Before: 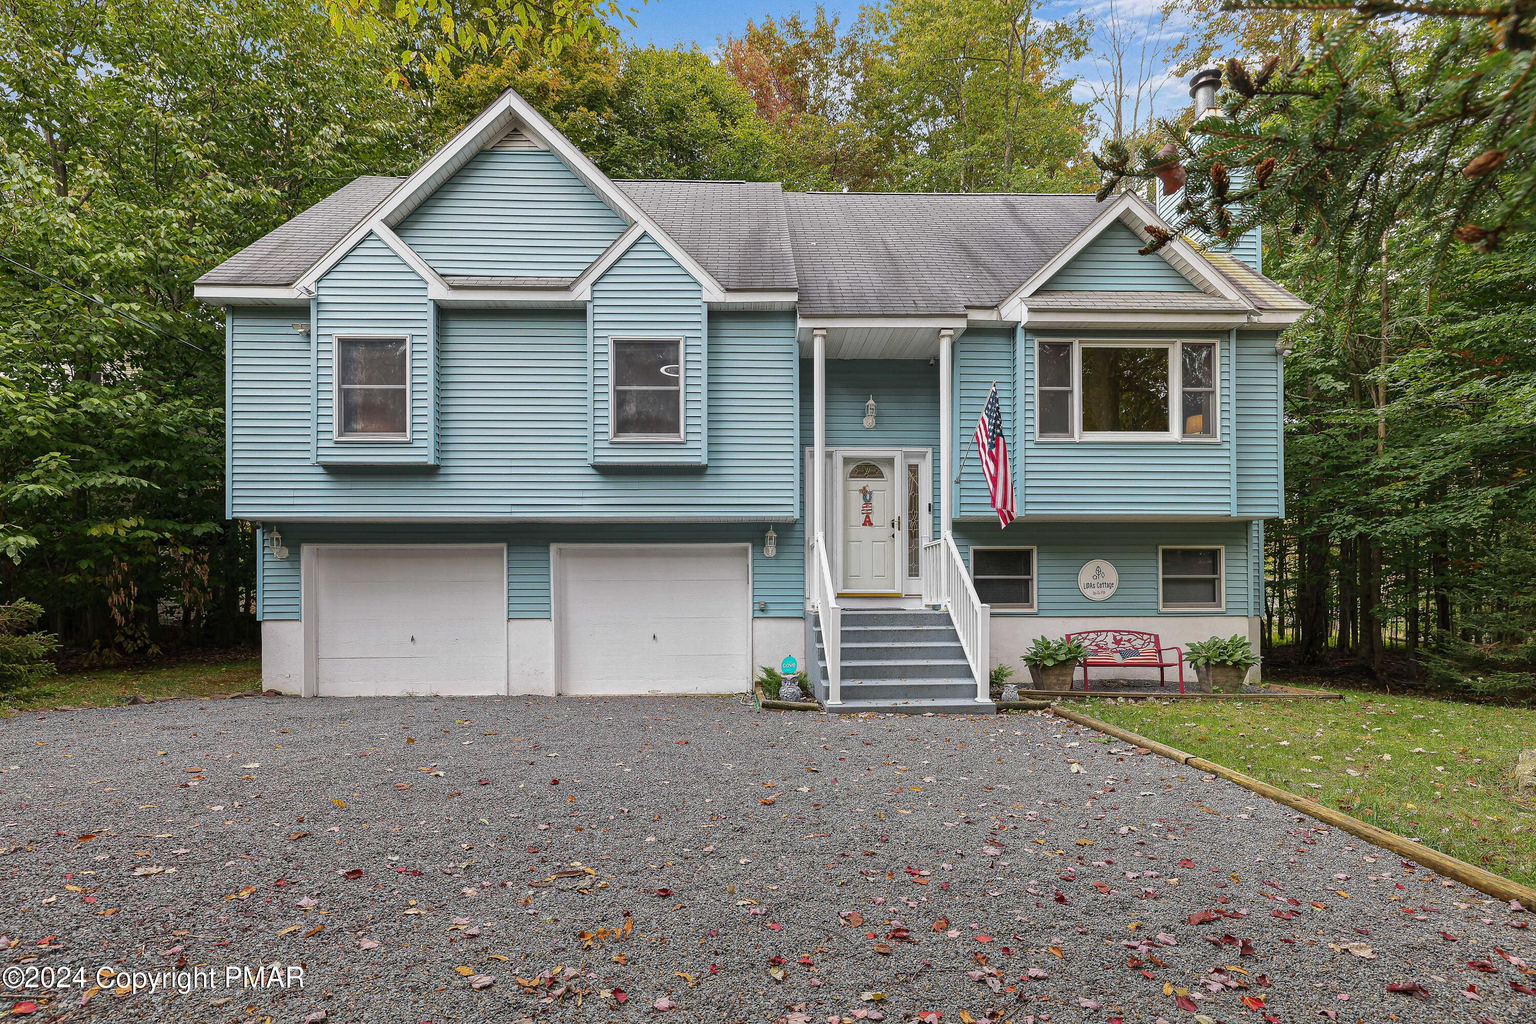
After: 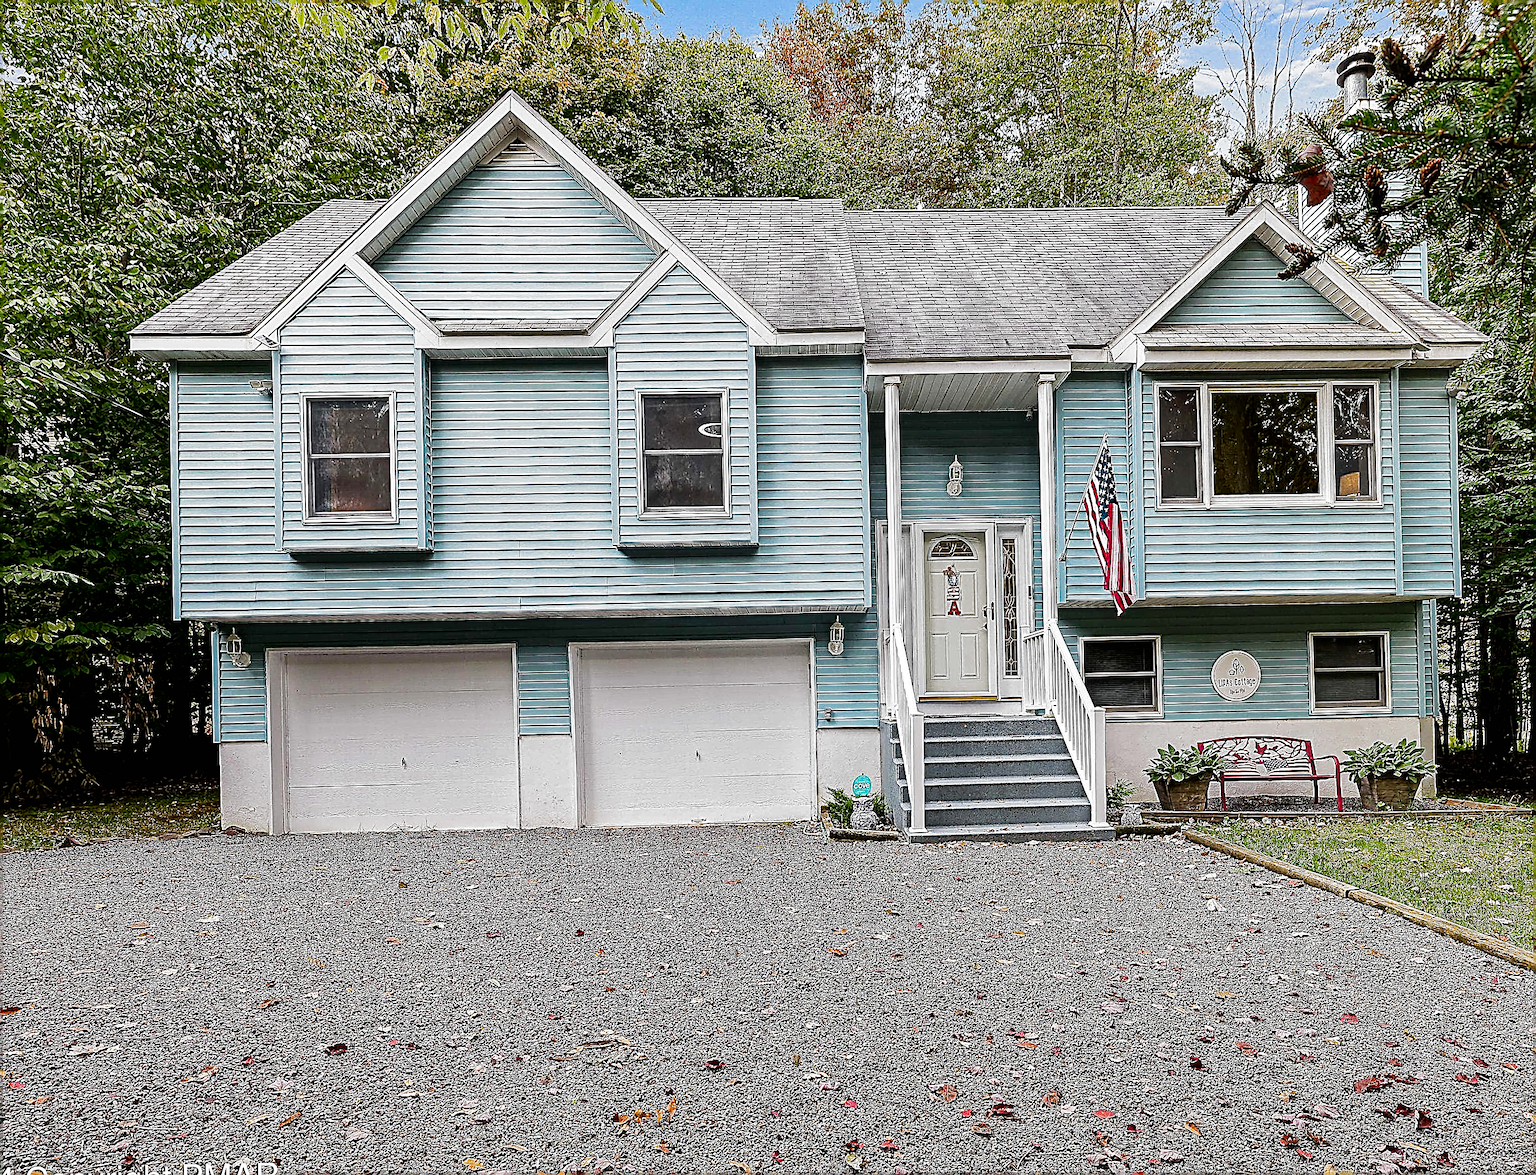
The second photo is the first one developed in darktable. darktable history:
filmic rgb: black relative exposure -8.2 EV, white relative exposure 2.2 EV, threshold 3 EV, hardness 7.11, latitude 75%, contrast 1.325, highlights saturation mix -2%, shadows ↔ highlights balance 30%, preserve chrominance no, color science v5 (2021), contrast in shadows safe, contrast in highlights safe, enable highlight reconstruction true
sharpen: amount 2
crop and rotate: angle 1°, left 4.281%, top 0.642%, right 11.383%, bottom 2.486%
exposure: exposure -0.05 EV
